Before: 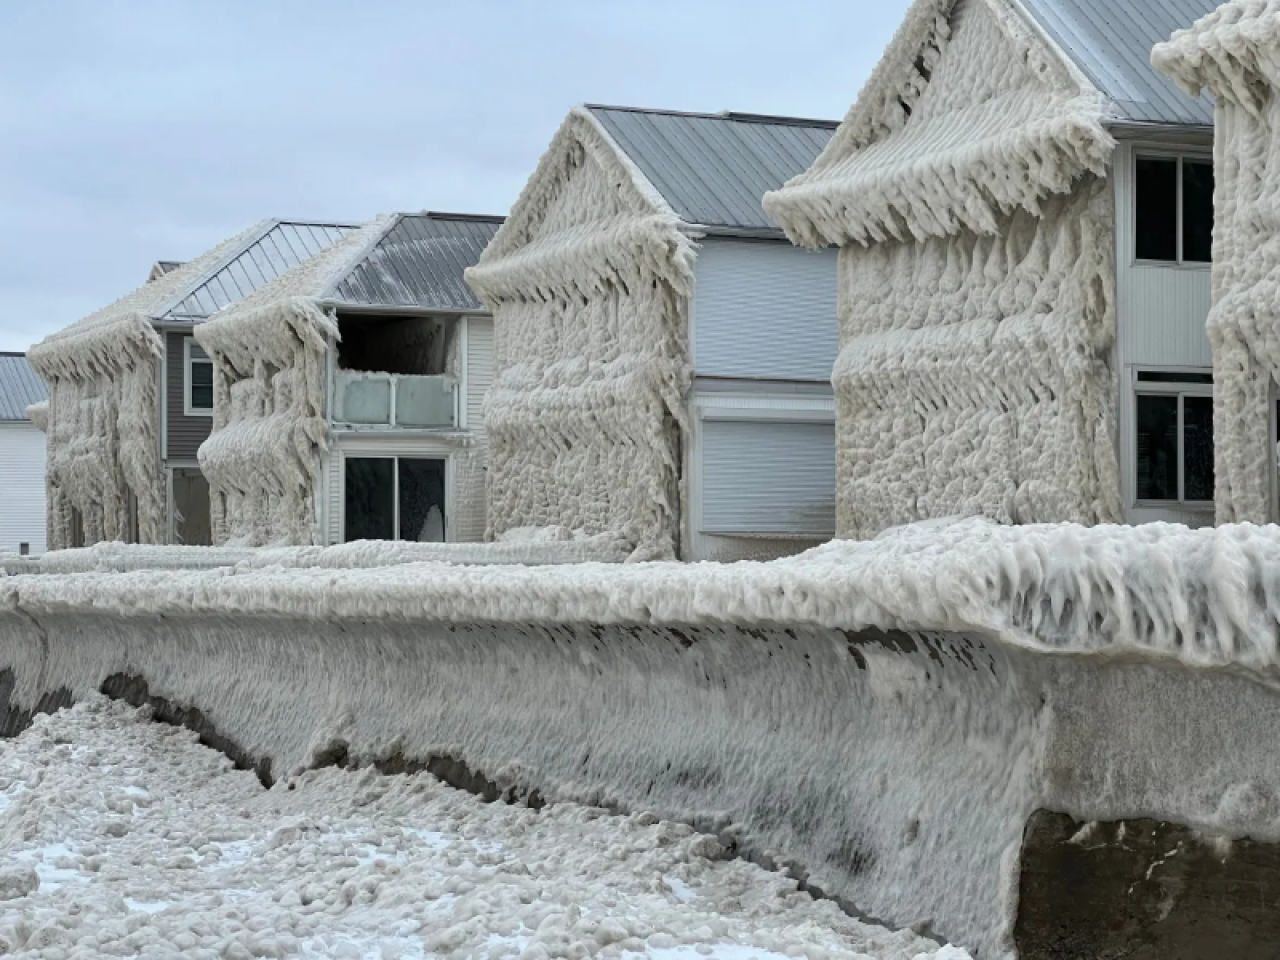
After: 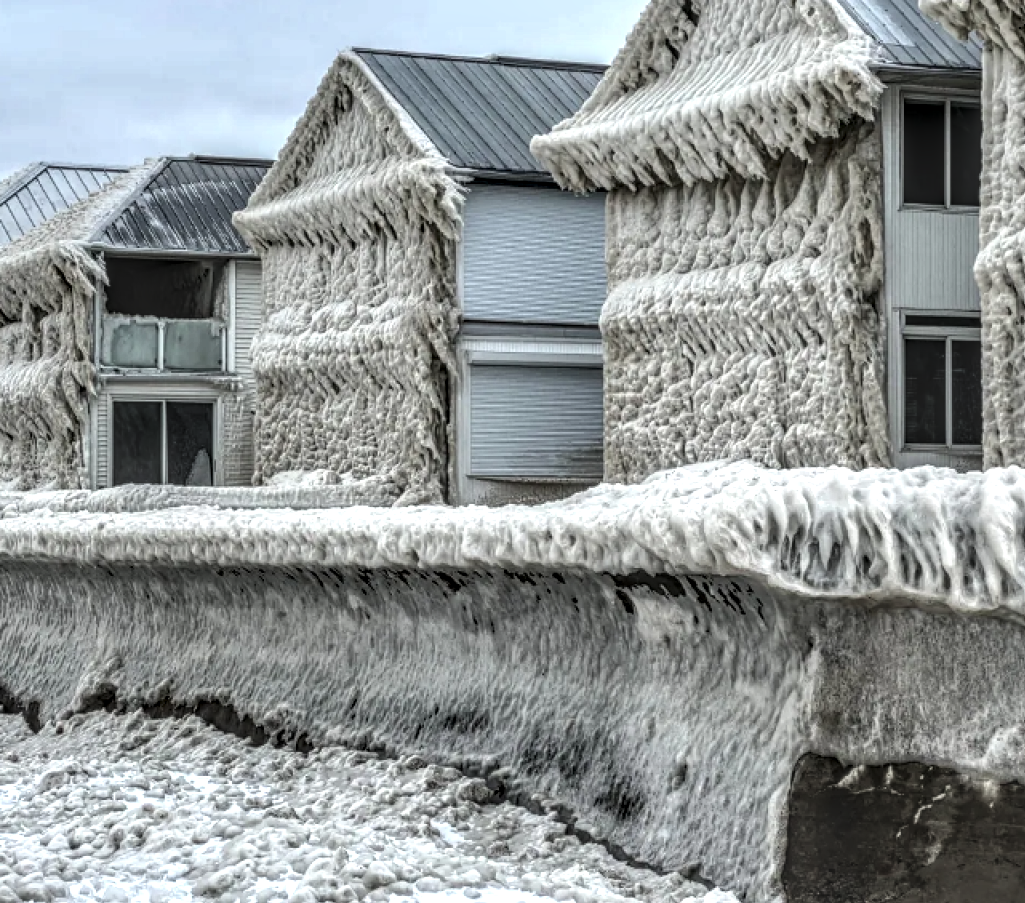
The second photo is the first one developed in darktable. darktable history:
exposure: black level correction -0.031, compensate highlight preservation false
crop and rotate: left 18.153%, top 5.888%, right 1.716%
local contrast: highlights 5%, shadows 7%, detail 298%, midtone range 0.299
